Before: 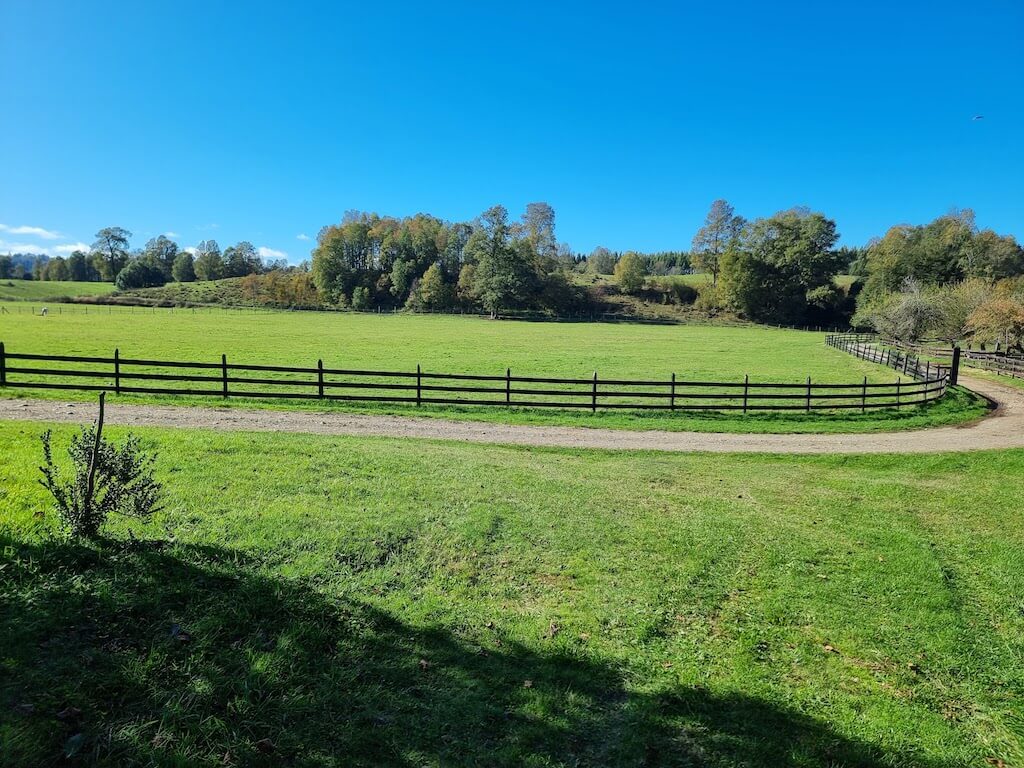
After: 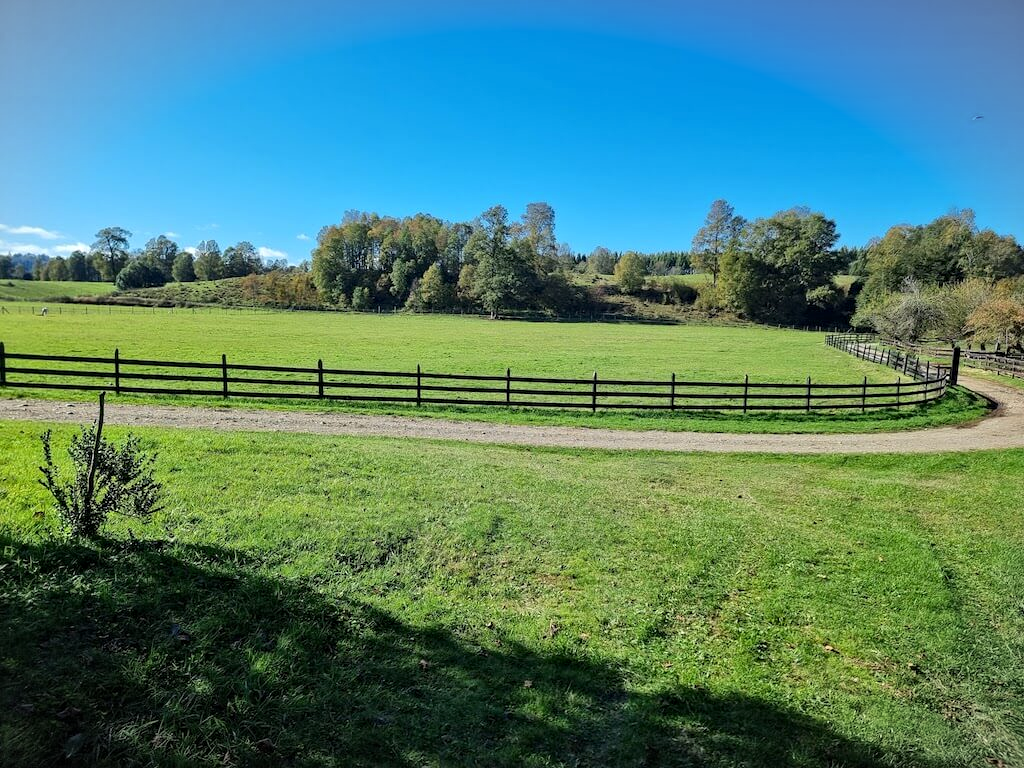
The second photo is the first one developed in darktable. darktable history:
vignetting: fall-off start 100%, brightness -0.282, width/height ratio 1.31
contrast equalizer: y [[0.5, 0.501, 0.532, 0.538, 0.54, 0.541], [0.5 ×6], [0.5 ×6], [0 ×6], [0 ×6]]
